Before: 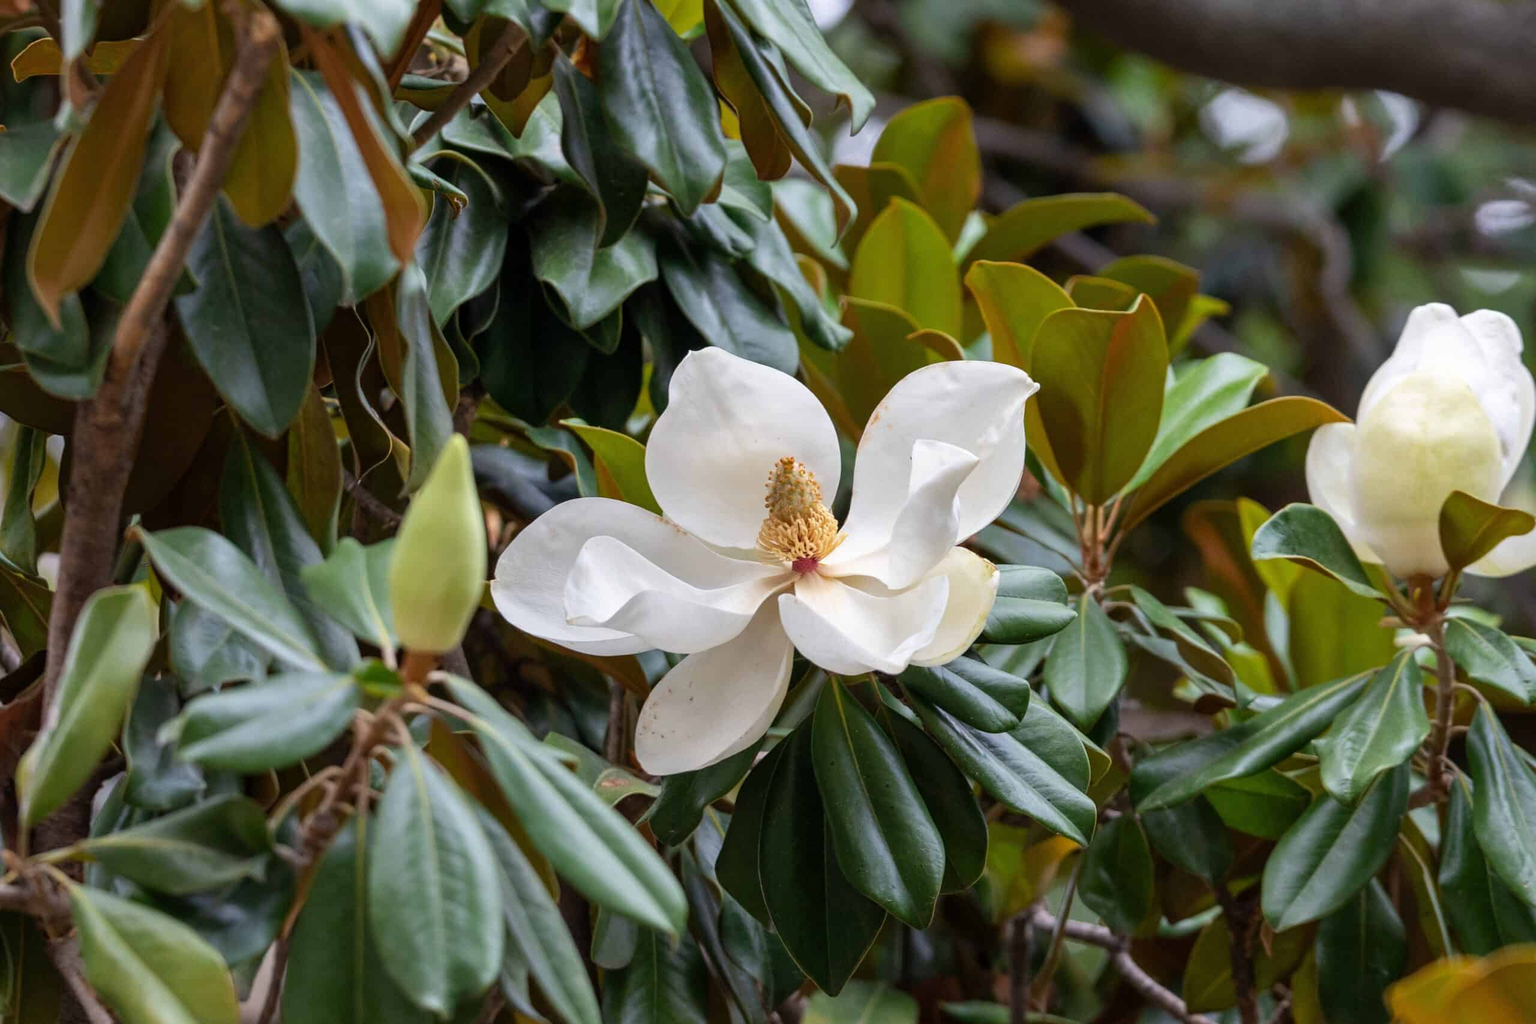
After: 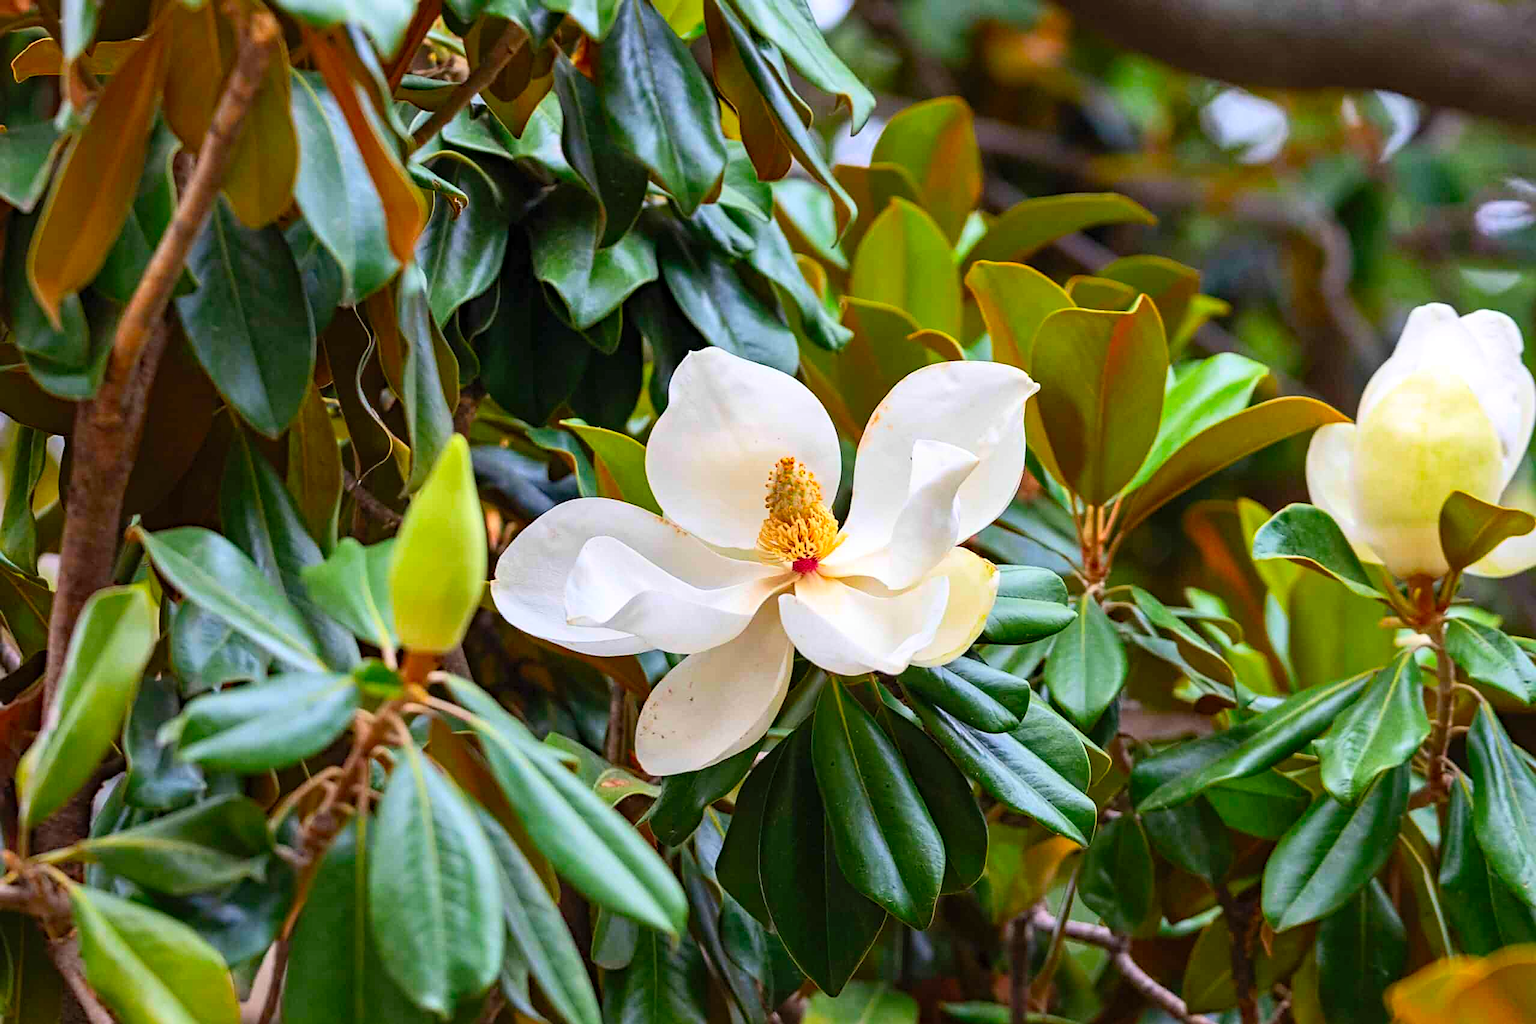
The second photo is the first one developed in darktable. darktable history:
sharpen: on, module defaults
haze removal: compatibility mode true, adaptive false
contrast brightness saturation: contrast 0.202, brightness 0.2, saturation 0.804
